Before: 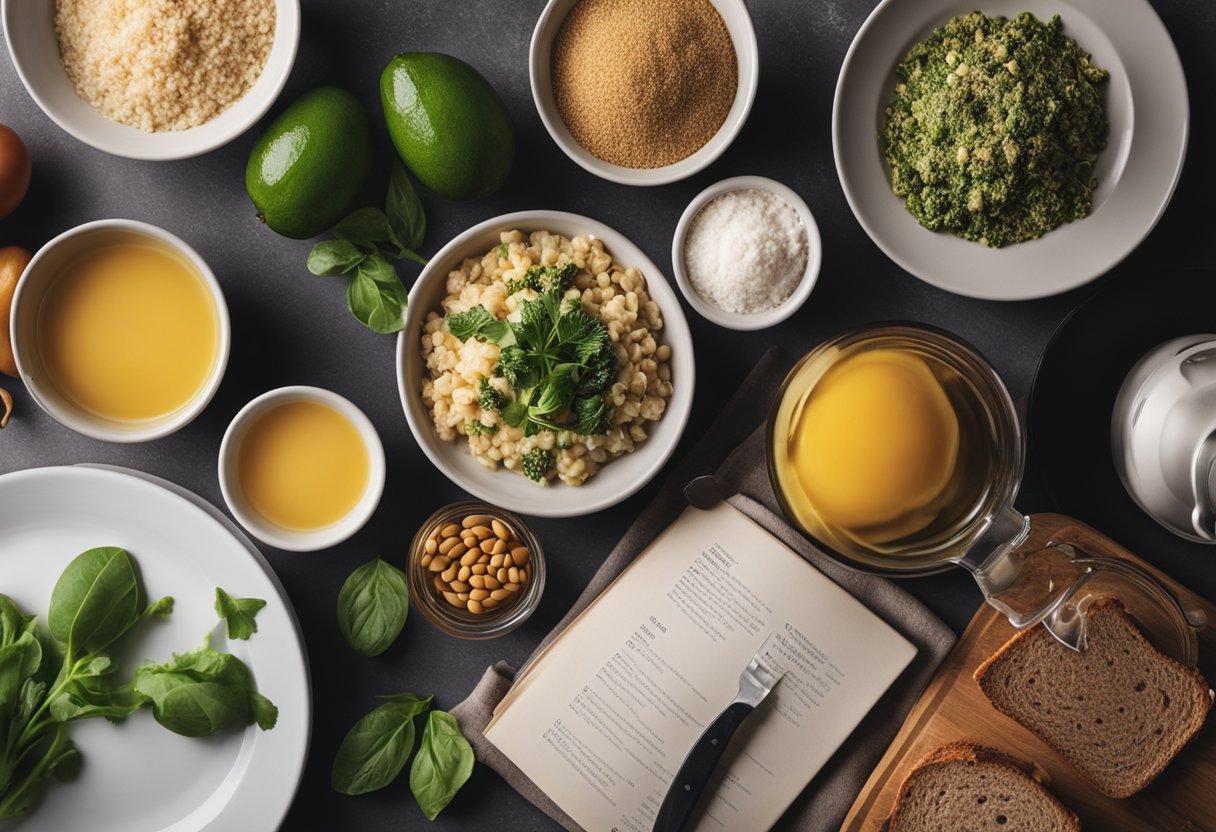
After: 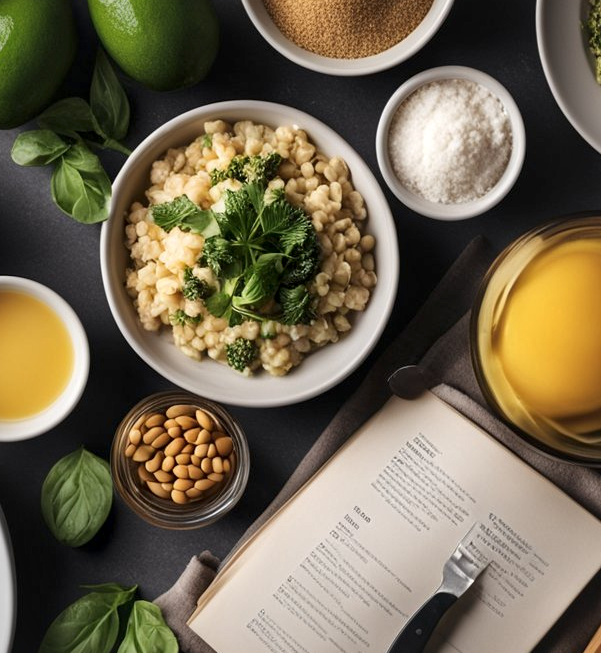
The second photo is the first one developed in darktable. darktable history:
crop and rotate: angle 0.02°, left 24.353%, top 13.219%, right 26.156%, bottom 8.224%
local contrast: mode bilateral grid, contrast 20, coarseness 50, detail 171%, midtone range 0.2
